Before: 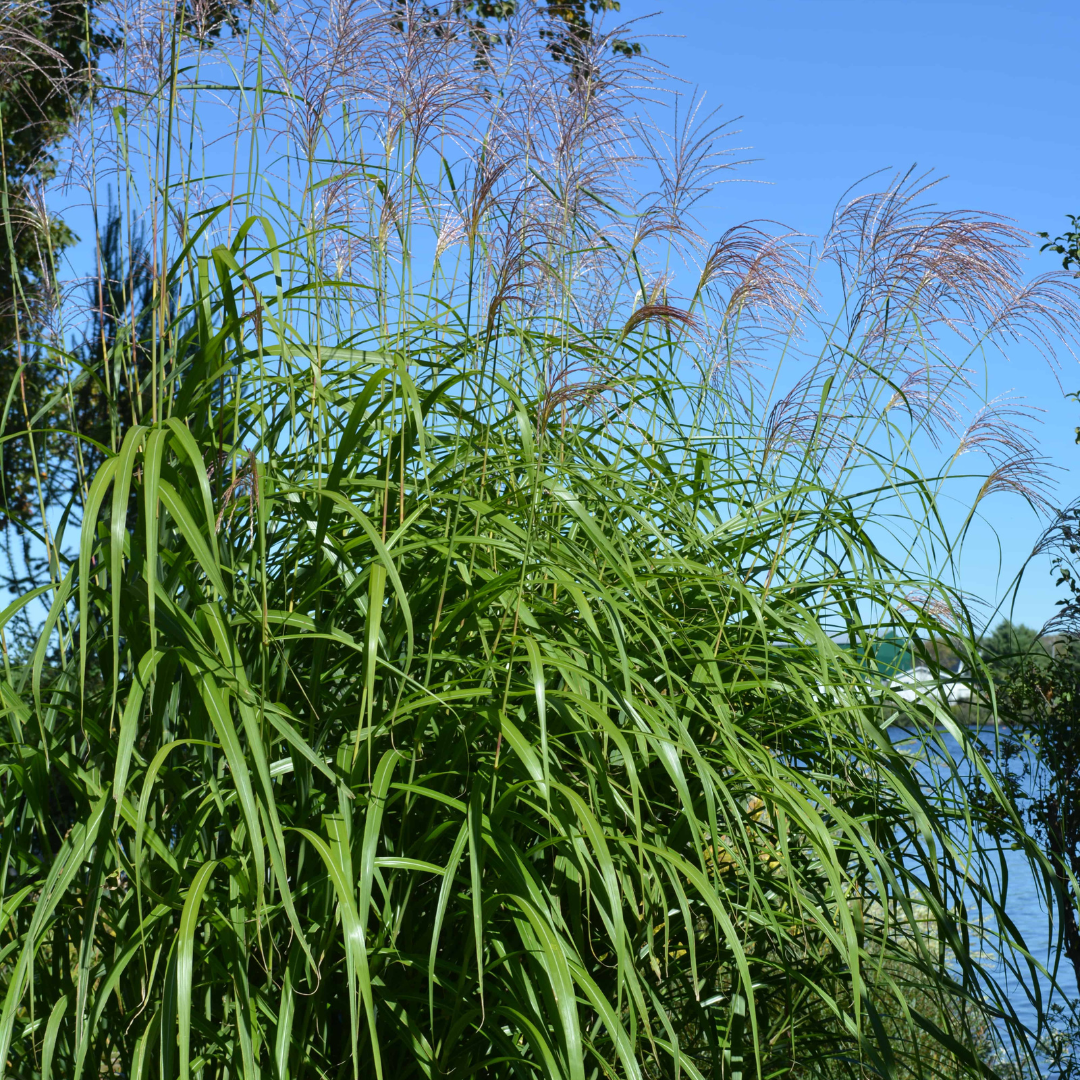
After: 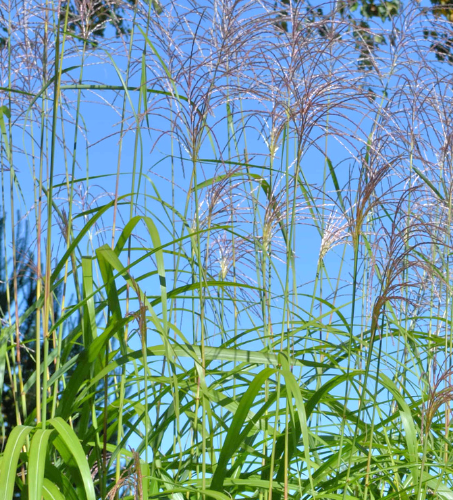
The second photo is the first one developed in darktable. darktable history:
tone equalizer: -7 EV 0.15 EV, -6 EV 0.6 EV, -5 EV 1.15 EV, -4 EV 1.33 EV, -3 EV 1.15 EV, -2 EV 0.6 EV, -1 EV 0.15 EV, mask exposure compensation -0.5 EV
crop and rotate: left 10.817%, top 0.062%, right 47.194%, bottom 53.626%
